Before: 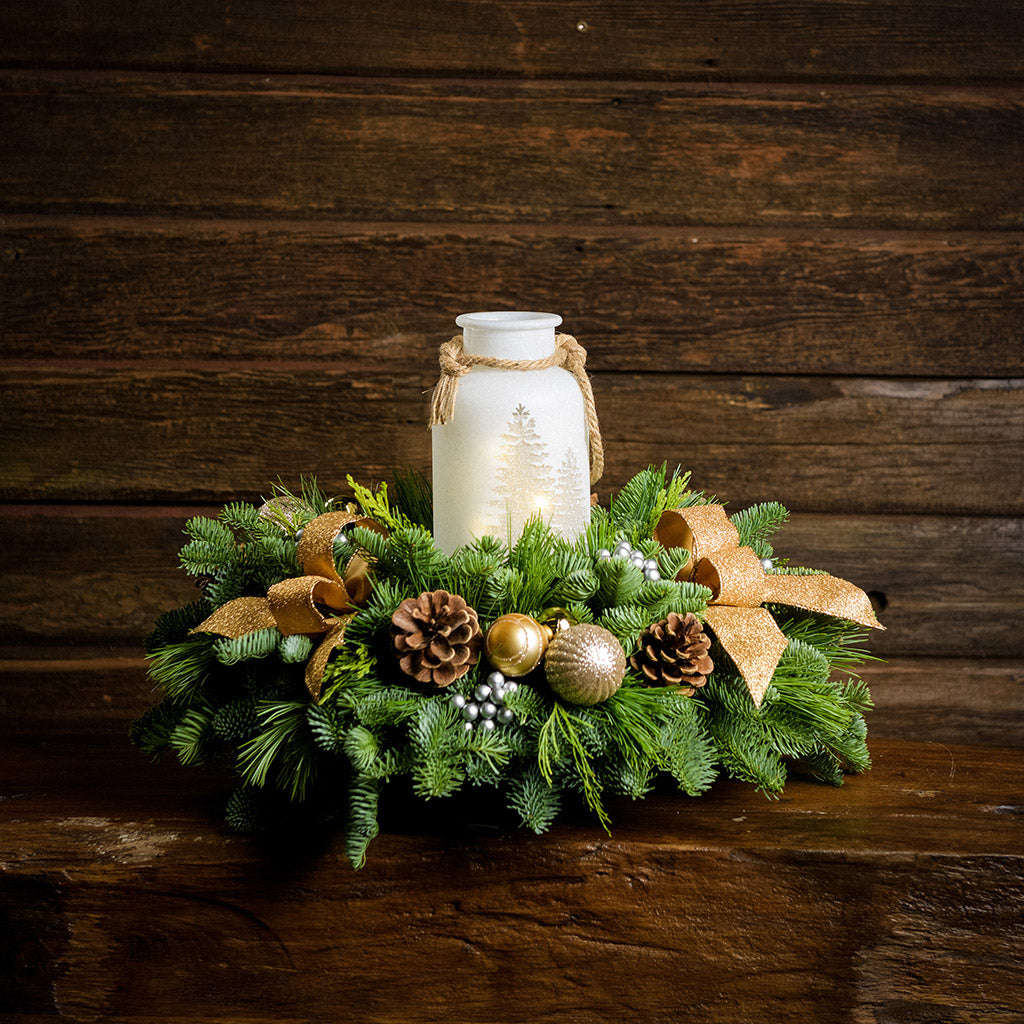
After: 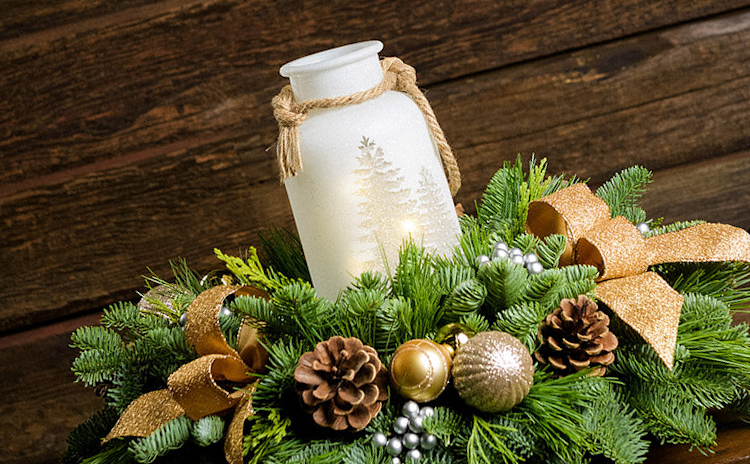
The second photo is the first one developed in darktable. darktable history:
crop and rotate: left 11.831%, top 11.346%, right 13.429%, bottom 13.899%
rotate and perspective: rotation -14.8°, crop left 0.1, crop right 0.903, crop top 0.25, crop bottom 0.748
